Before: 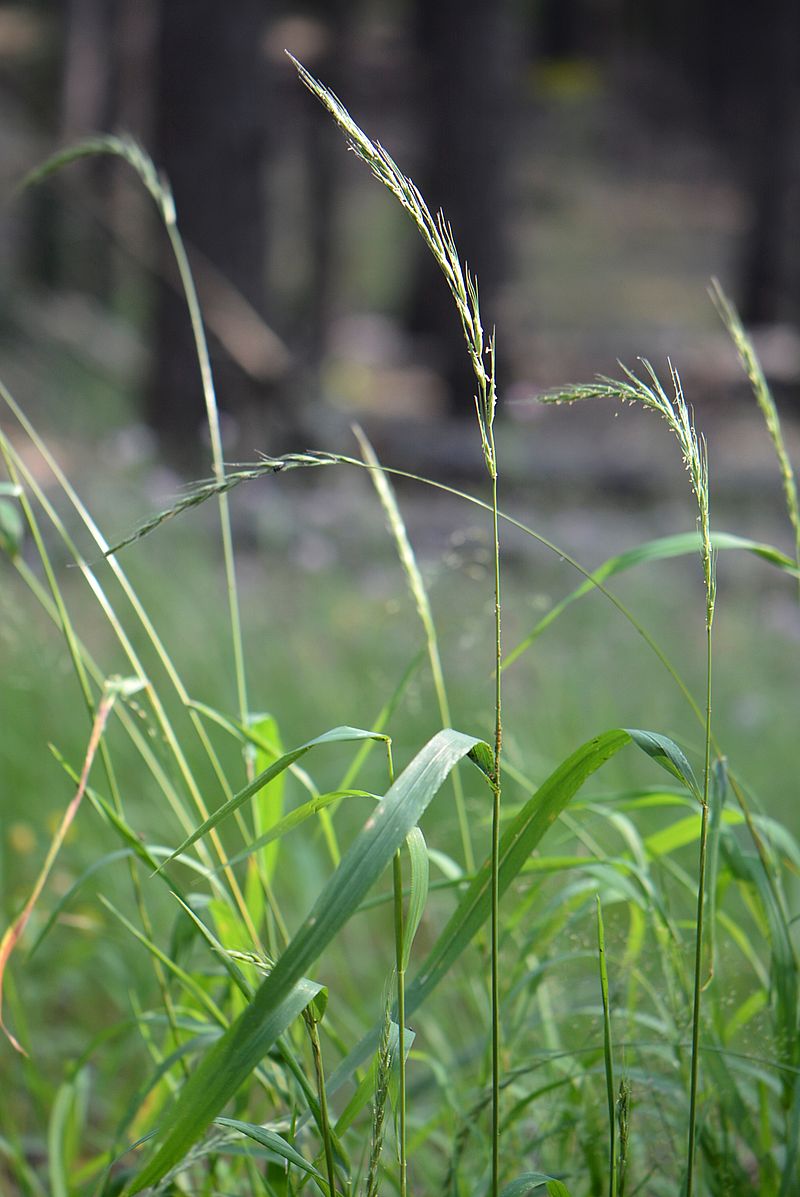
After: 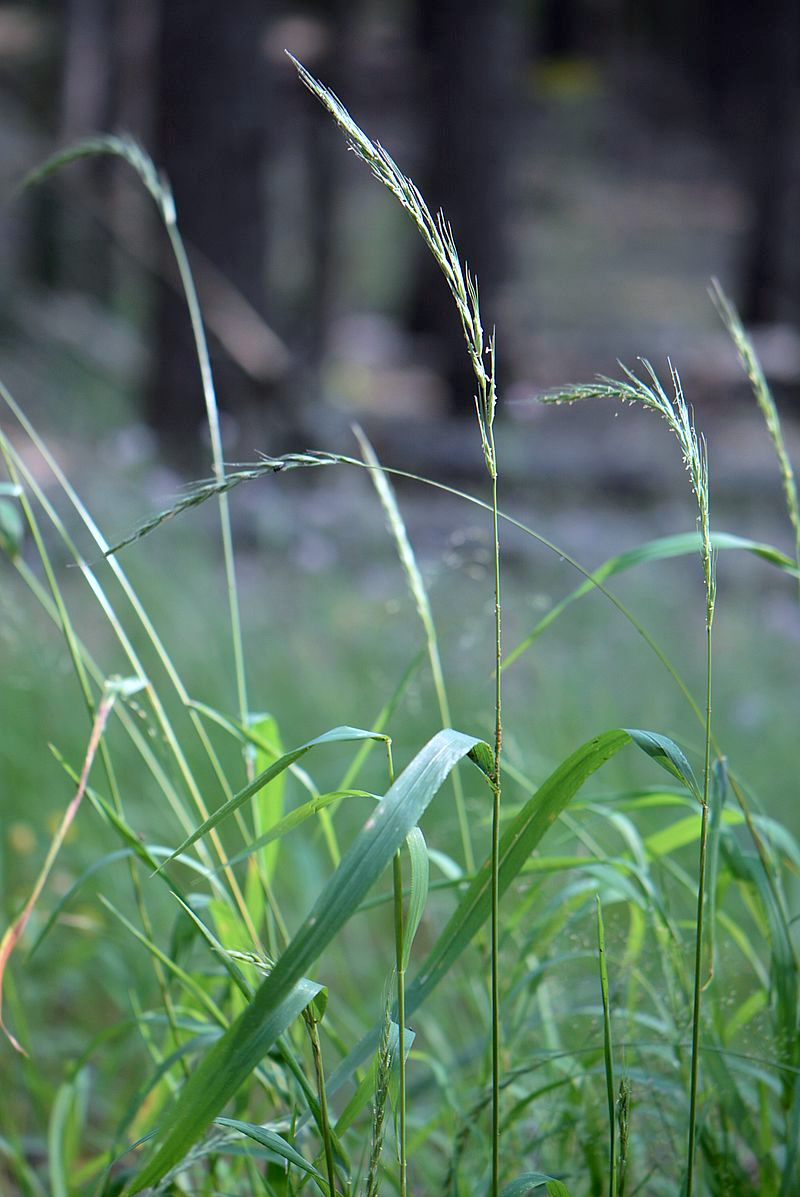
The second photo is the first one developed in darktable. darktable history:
exposure: black level correction 0.005, exposure 0.002 EV, compensate highlight preservation false
color correction: highlights a* -2.05, highlights b* -18.32
